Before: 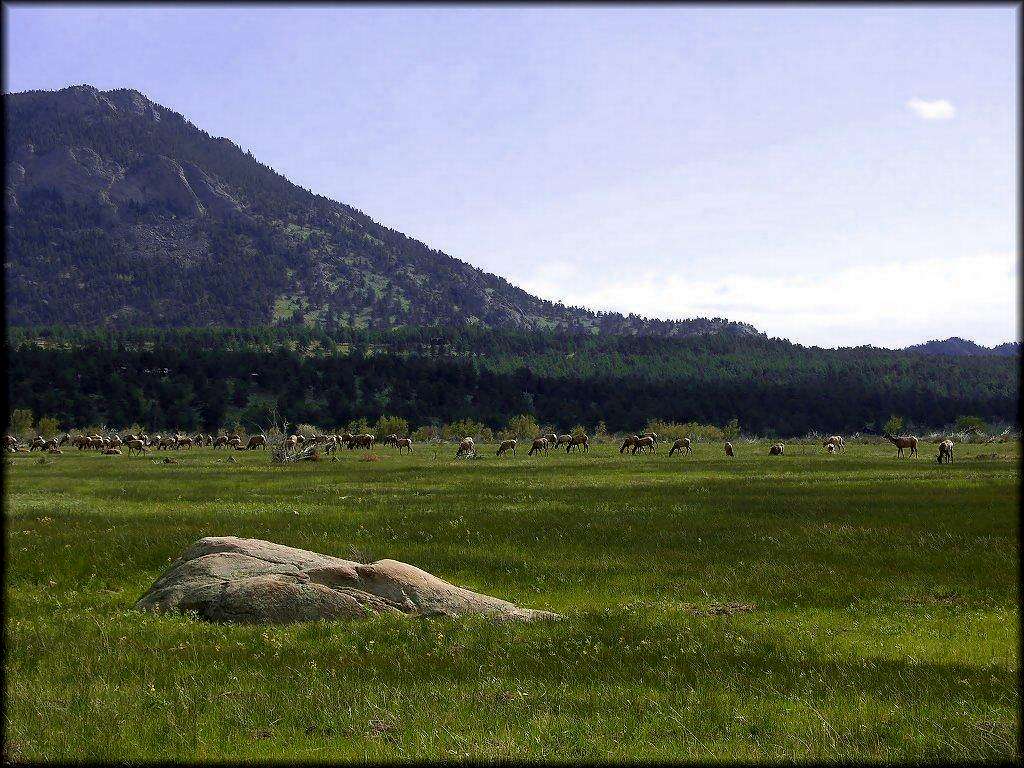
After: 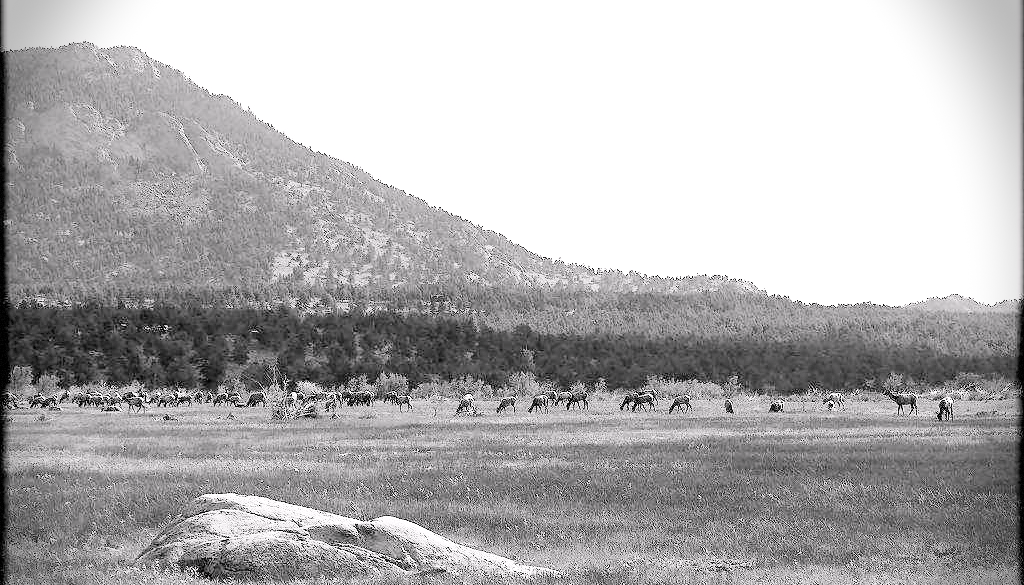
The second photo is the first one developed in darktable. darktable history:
vignetting: fall-off start 88.12%, fall-off radius 24.4%, dithering 8-bit output
color balance rgb: highlights gain › chroma 1.447%, highlights gain › hue 311.42°, perceptual saturation grading › global saturation 14.257%, perceptual saturation grading › highlights -25.732%, perceptual saturation grading › shadows 29.886%
color zones: curves: ch0 [(0, 0.65) (0.096, 0.644) (0.221, 0.539) (0.429, 0.5) (0.571, 0.5) (0.714, 0.5) (0.857, 0.5) (1, 0.65)]; ch1 [(0, 0.5) (0.143, 0.5) (0.257, -0.002) (0.429, 0.04) (0.571, -0.001) (0.714, -0.015) (0.857, 0.024) (1, 0.5)]
color calibration: output gray [0.18, 0.41, 0.41, 0], illuminant as shot in camera, x 0.358, y 0.373, temperature 4628.91 K, saturation algorithm version 1 (2020)
filmic rgb: black relative exposure -7.65 EV, white relative exposure 4.56 EV, hardness 3.61
exposure: exposure 2.989 EV, compensate exposure bias true, compensate highlight preservation false
crop: top 5.672%, bottom 18.131%
